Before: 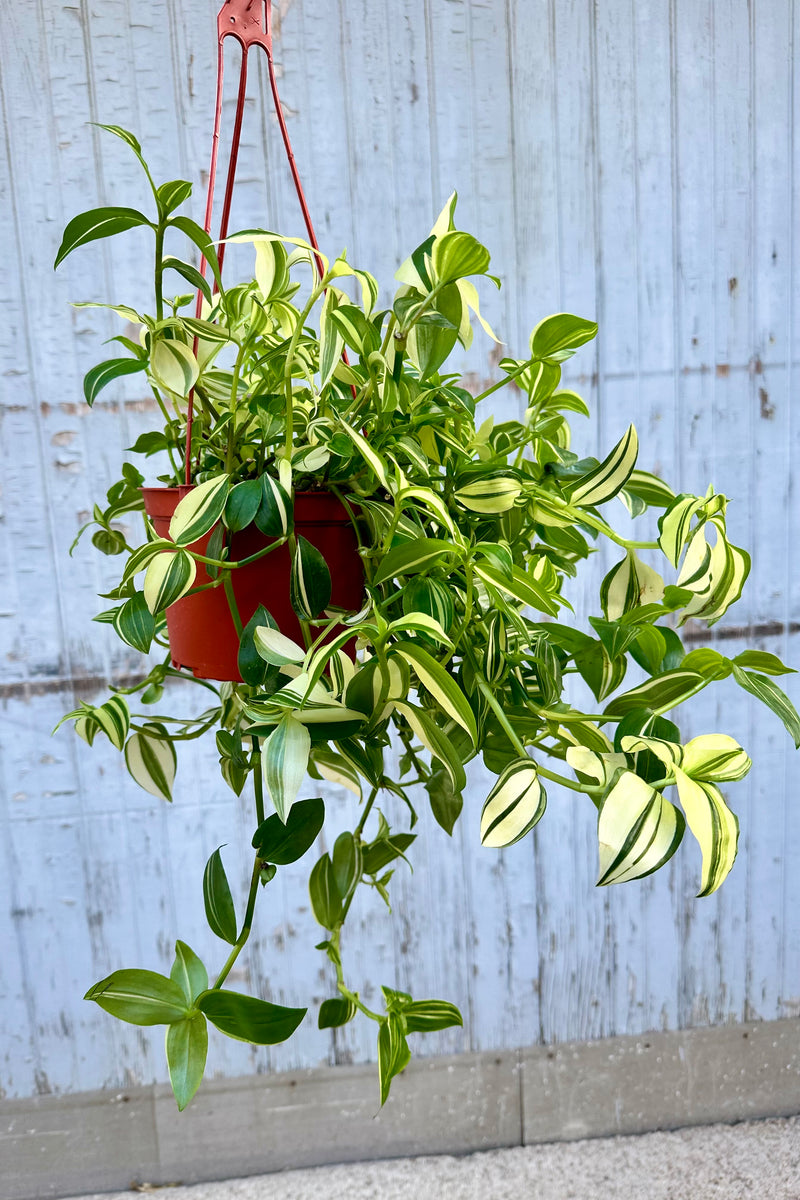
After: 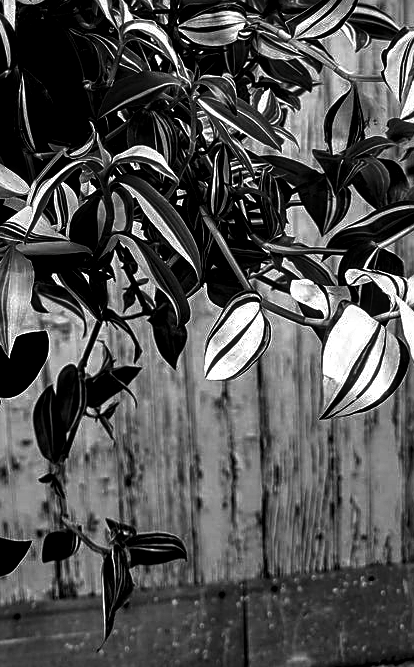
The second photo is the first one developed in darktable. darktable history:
crop: left 34.526%, top 38.997%, right 13.619%, bottom 5.38%
local contrast: highlights 60%, shadows 60%, detail 160%
contrast brightness saturation: contrast 0.018, brightness -0.98, saturation -0.995
sharpen: on, module defaults
